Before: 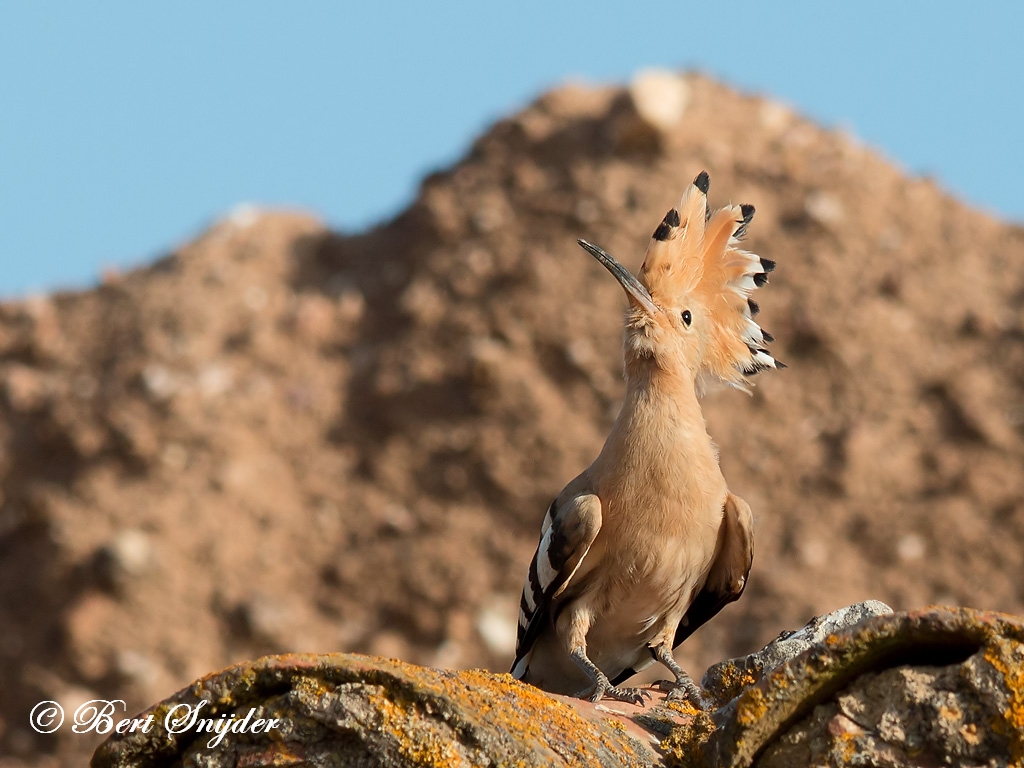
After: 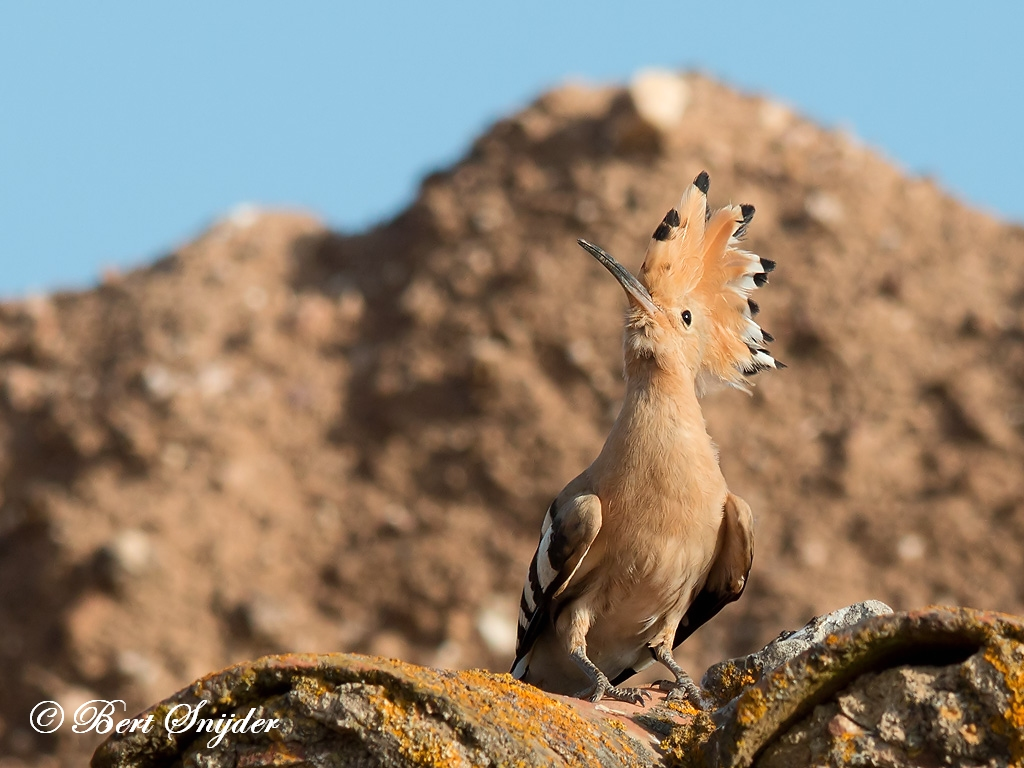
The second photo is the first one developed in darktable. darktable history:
exposure: black level correction 0, exposure 0.703 EV, compensate exposure bias true, compensate highlight preservation false
